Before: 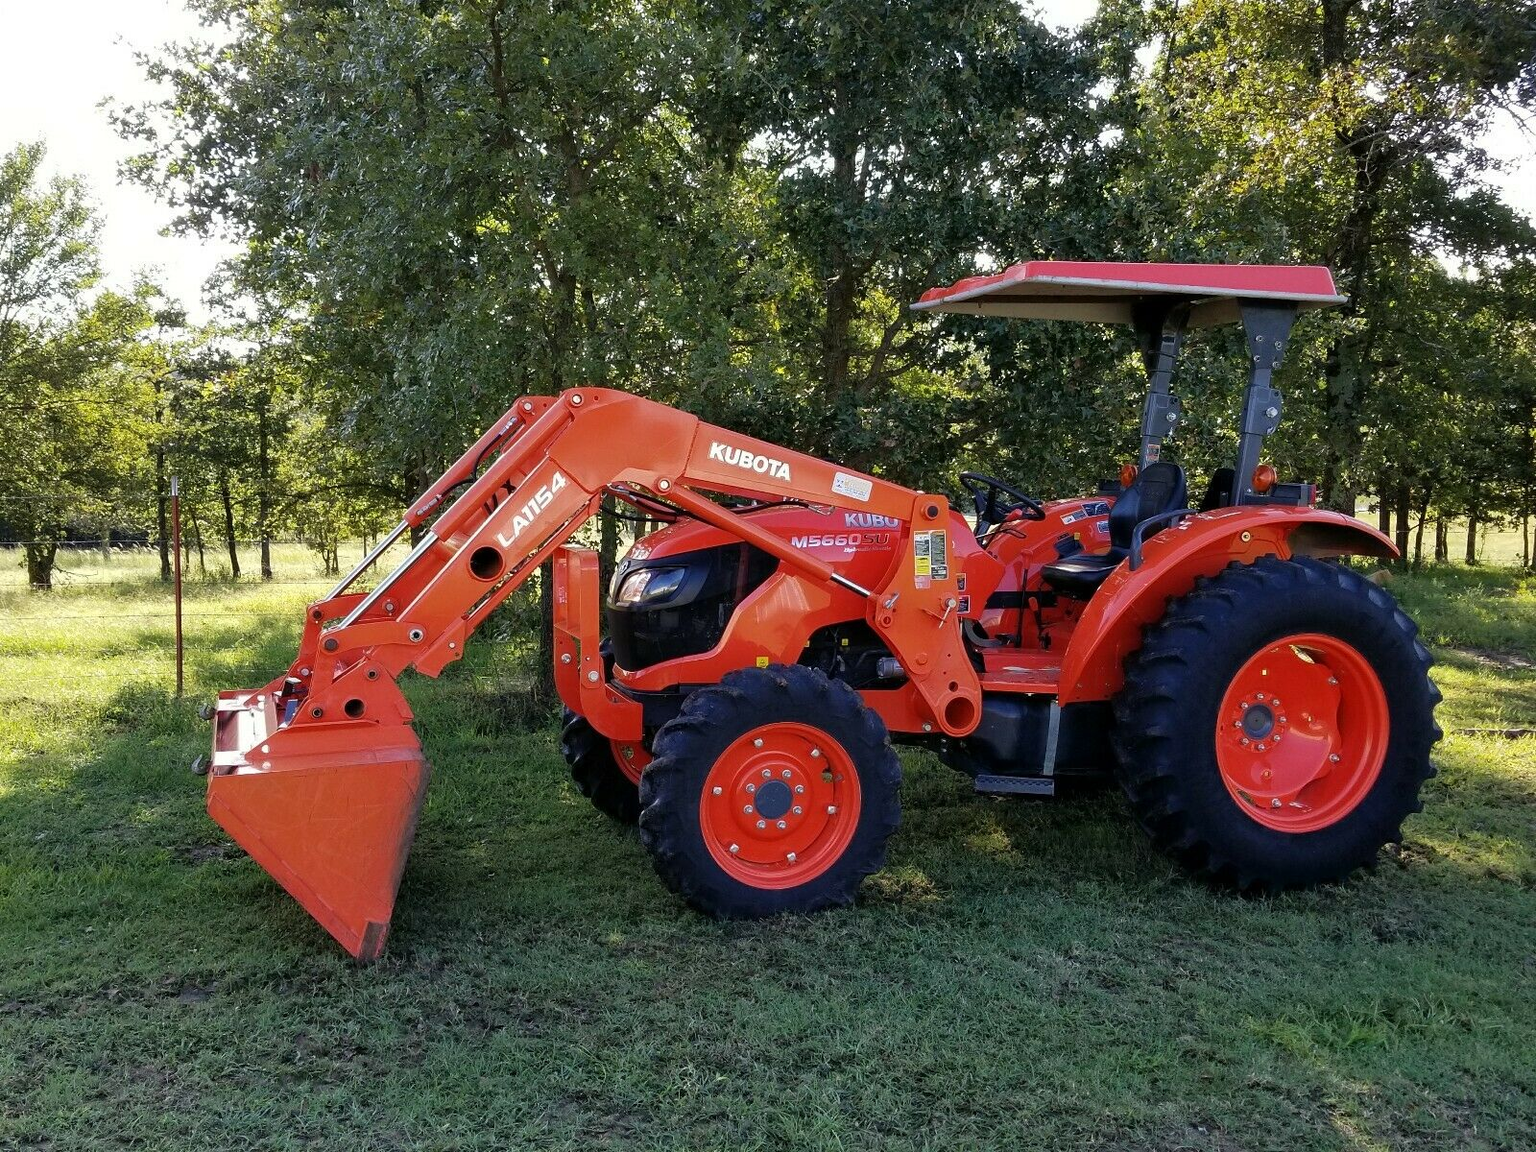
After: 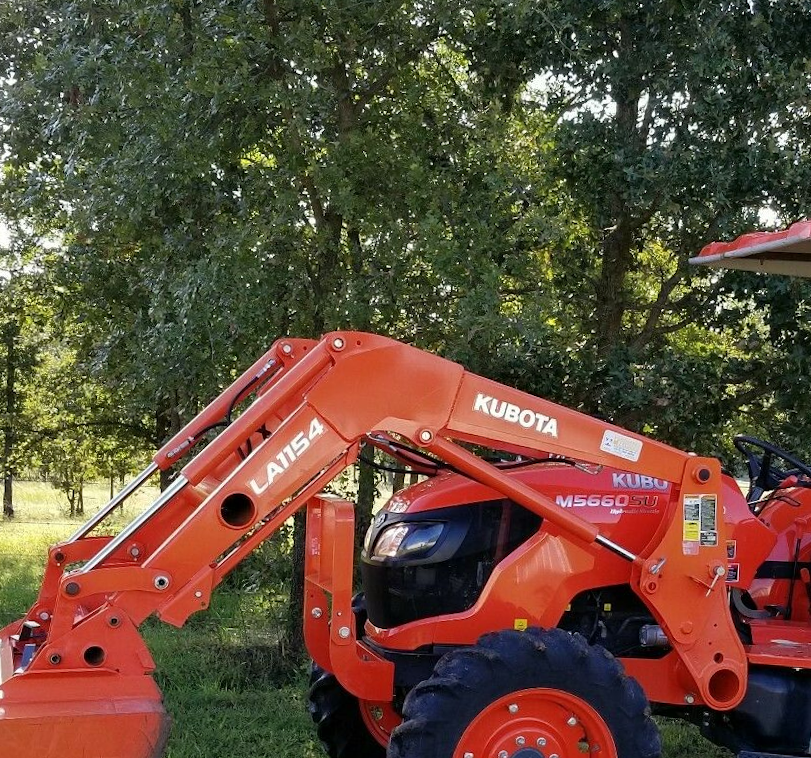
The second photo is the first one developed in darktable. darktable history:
rotate and perspective: rotation 2.27°, automatic cropping off
crop: left 17.835%, top 7.675%, right 32.881%, bottom 32.213%
